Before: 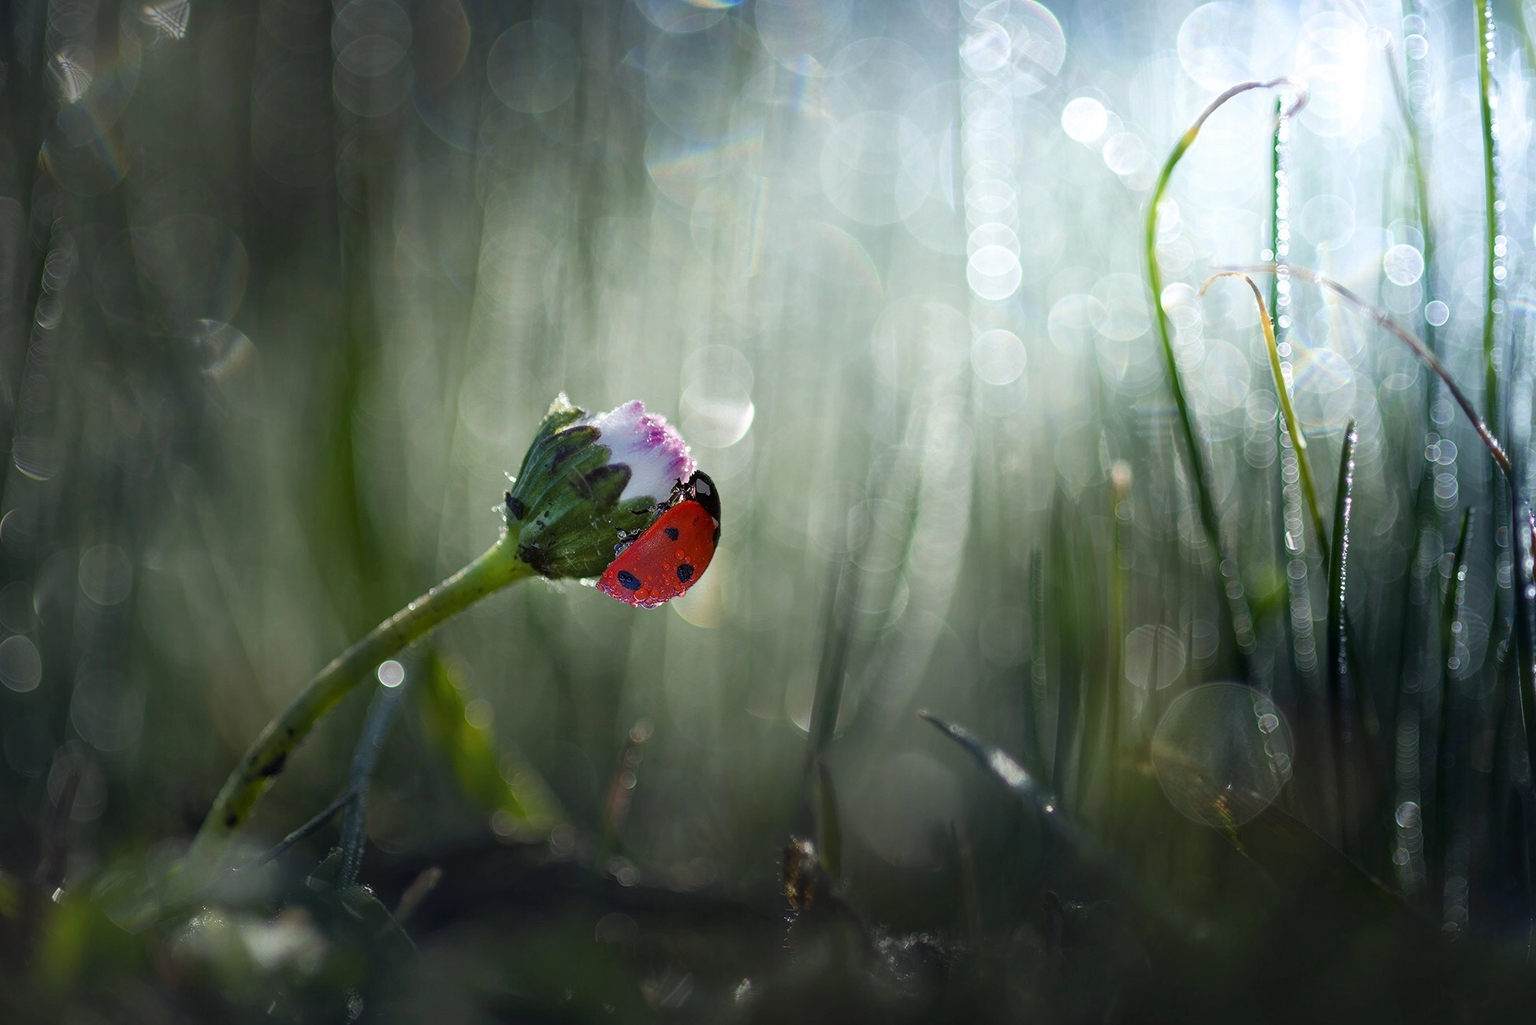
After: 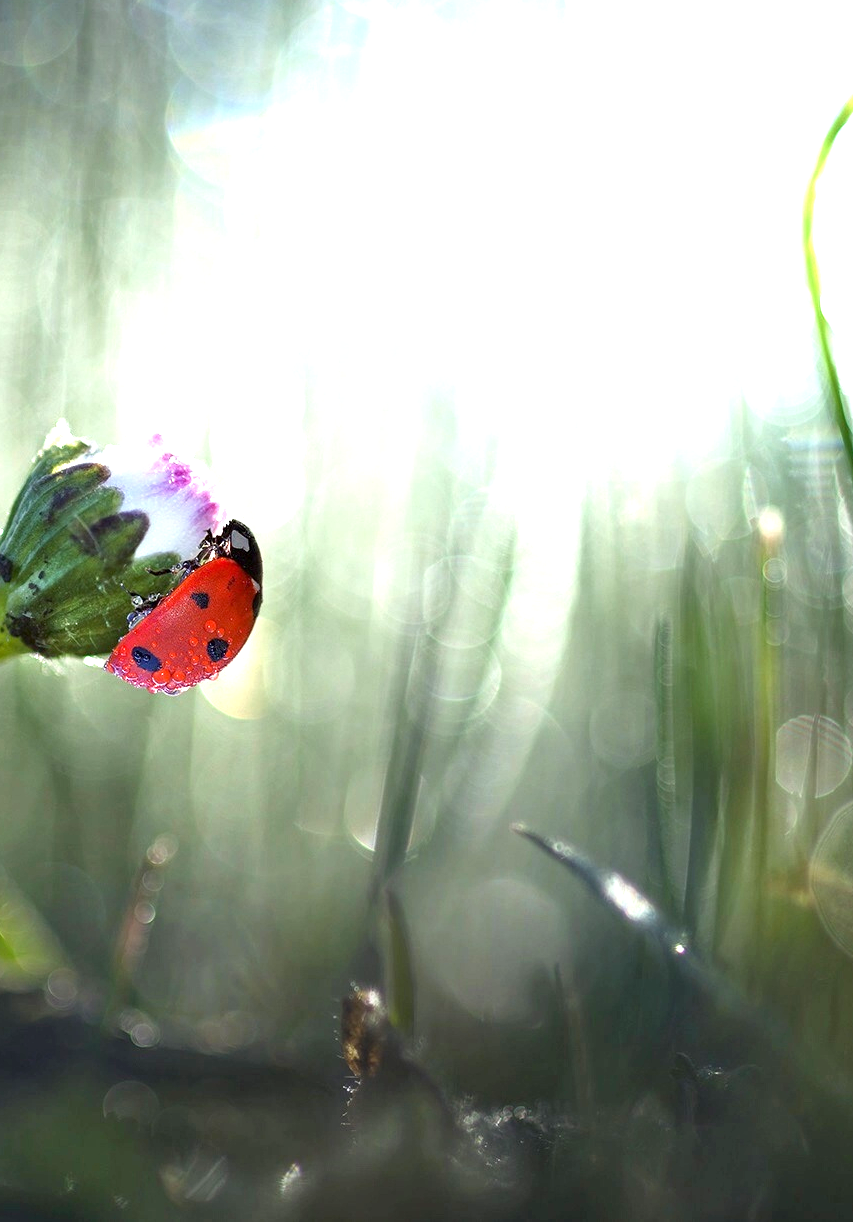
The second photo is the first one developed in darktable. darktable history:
exposure: black level correction 0.001, exposure 1.399 EV, compensate exposure bias true, compensate highlight preservation false
crop: left 33.476%, top 5.973%, right 22.749%
